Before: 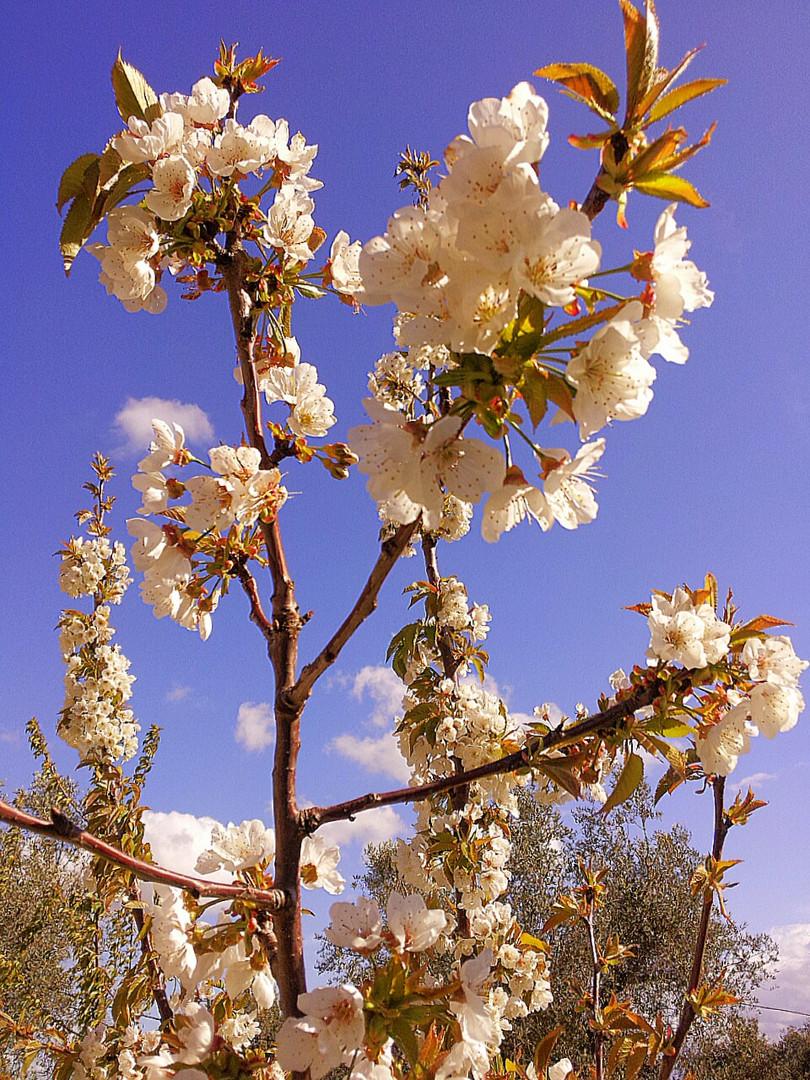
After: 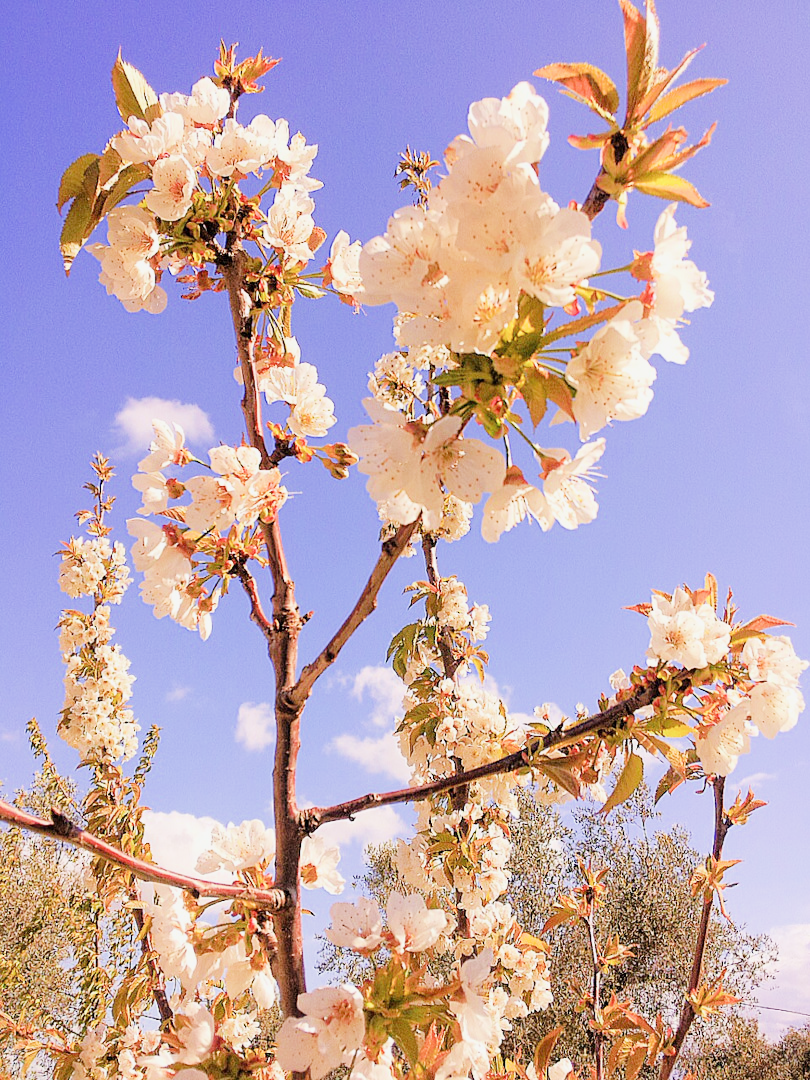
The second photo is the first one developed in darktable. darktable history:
contrast brightness saturation: saturation -0.05
exposure: exposure 2 EV, compensate highlight preservation false
filmic rgb: black relative exposure -6.82 EV, white relative exposure 5.89 EV, hardness 2.71
